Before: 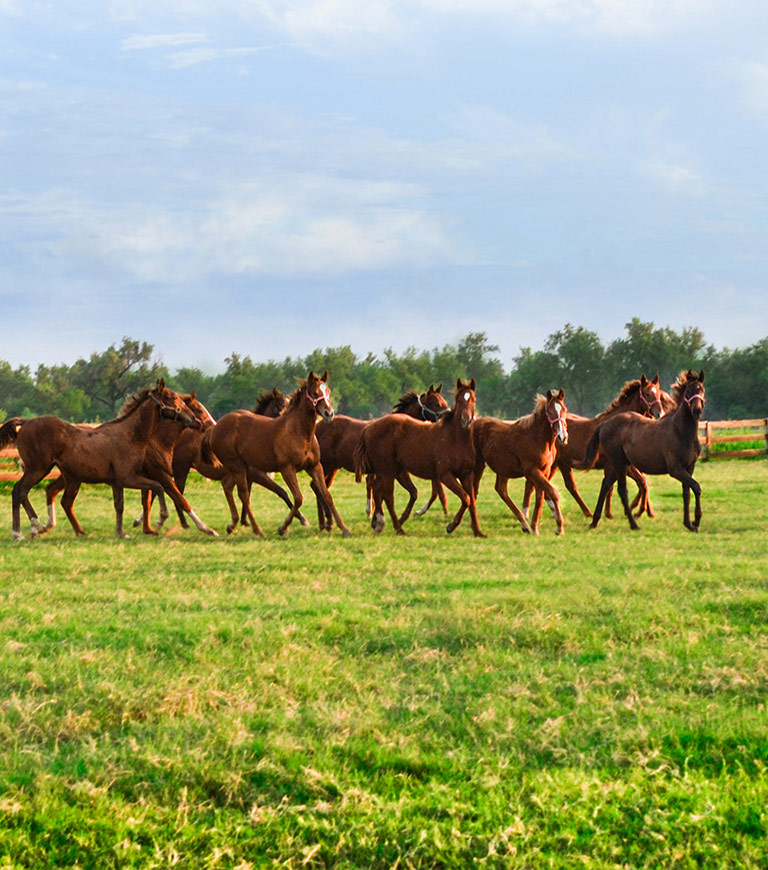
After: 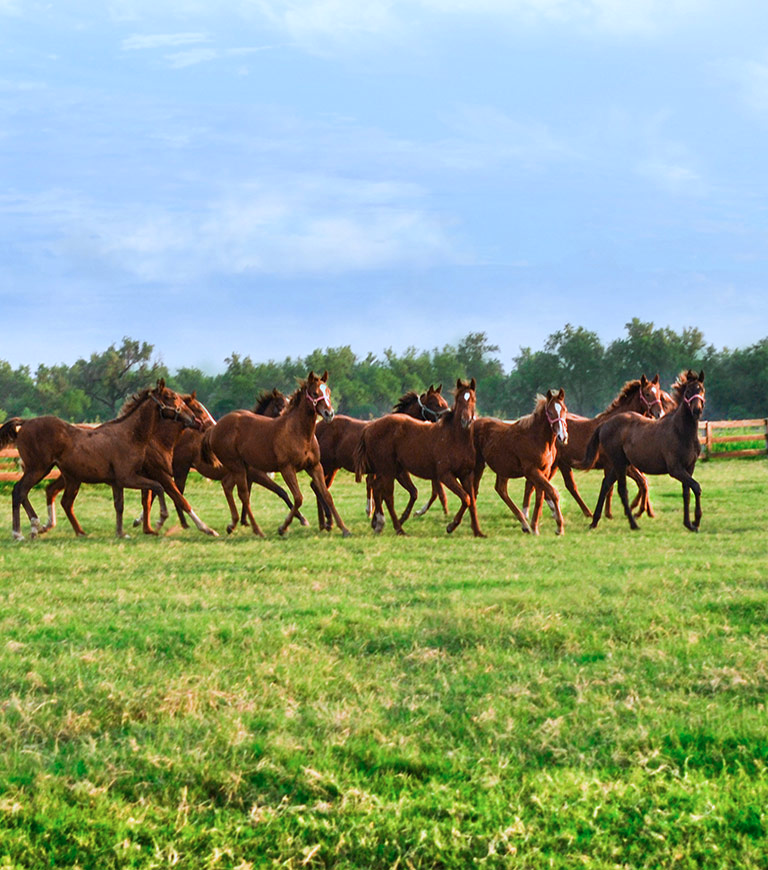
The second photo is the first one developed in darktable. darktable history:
color calibration: x 0.37, y 0.382, temperature 4303.19 K
